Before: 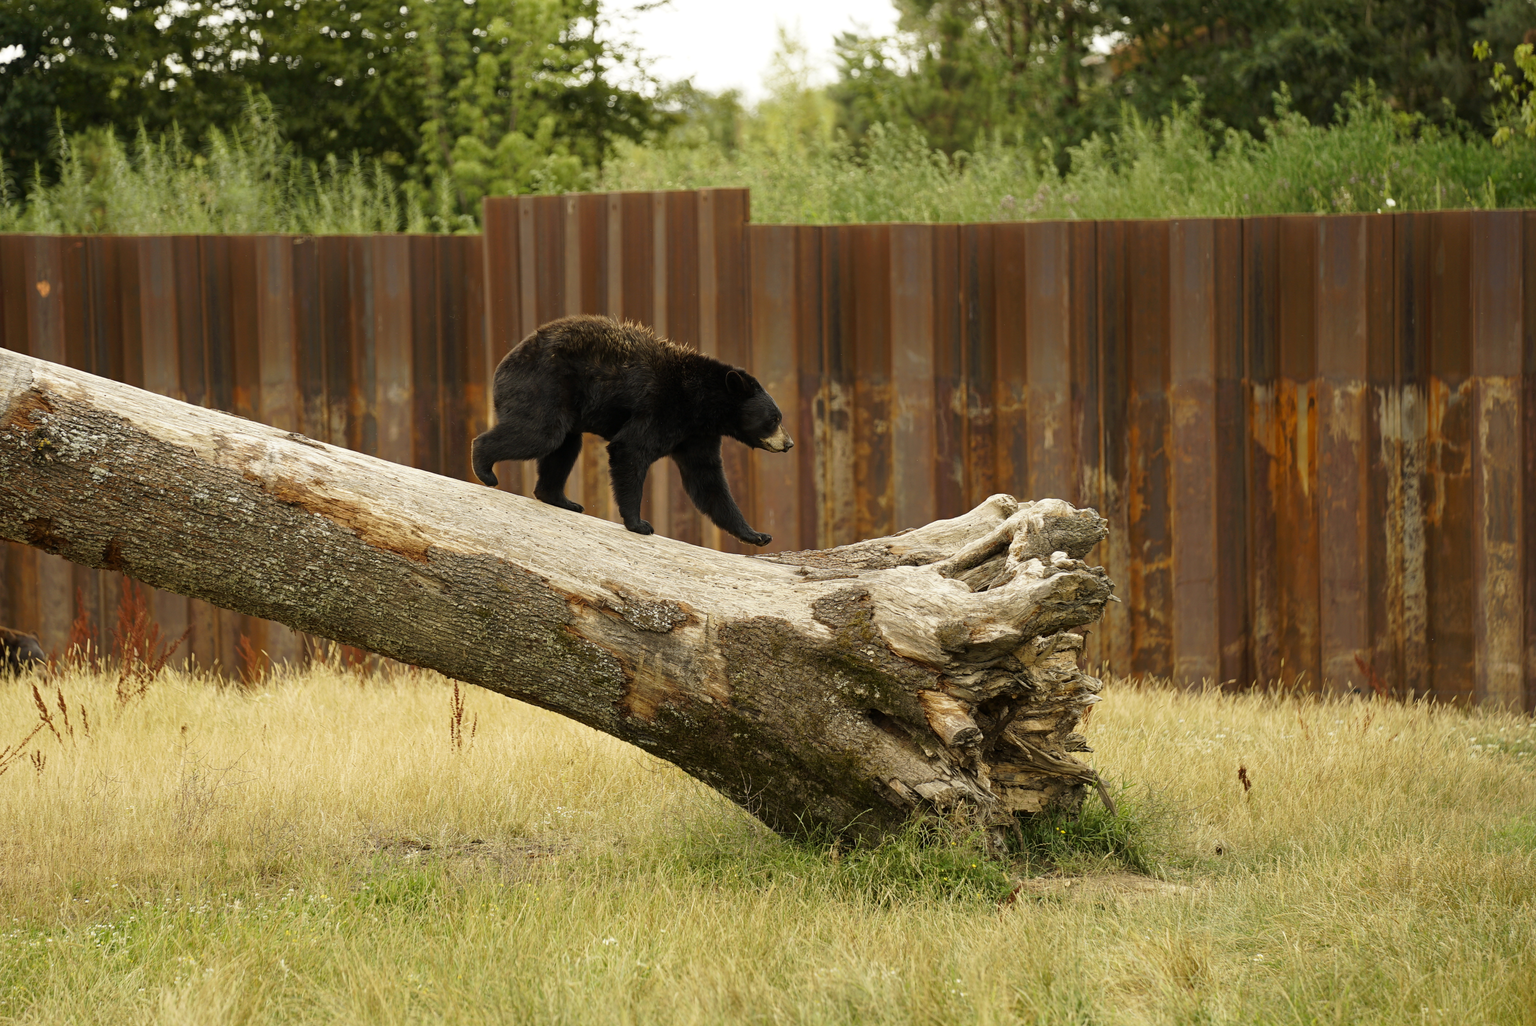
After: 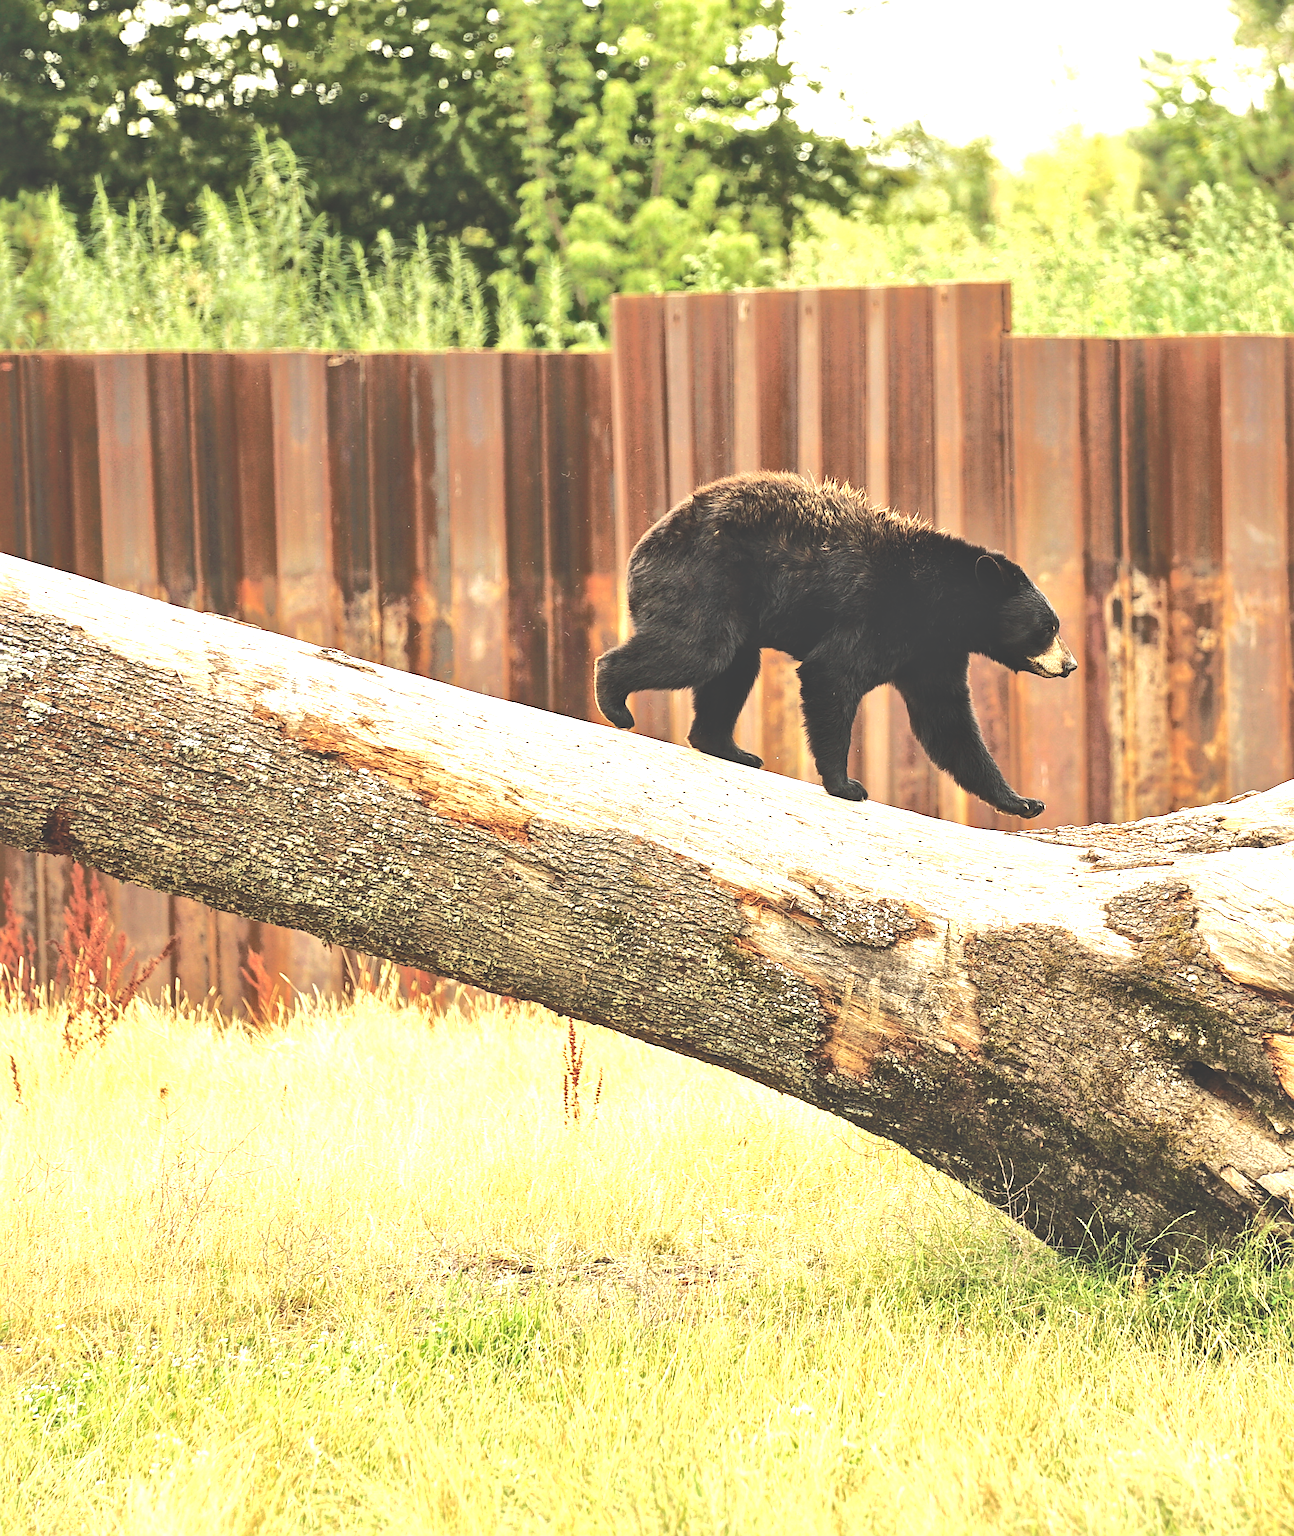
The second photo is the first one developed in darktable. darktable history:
local contrast: mode bilateral grid, contrast 25, coarseness 47, detail 151%, midtone range 0.2
tone curve: curves: ch0 [(0, 0) (0.003, 0.003) (0.011, 0.011) (0.025, 0.024) (0.044, 0.044) (0.069, 0.068) (0.1, 0.098) (0.136, 0.133) (0.177, 0.174) (0.224, 0.22) (0.277, 0.272) (0.335, 0.329) (0.399, 0.392) (0.468, 0.46) (0.543, 0.607) (0.623, 0.676) (0.709, 0.75) (0.801, 0.828) (0.898, 0.912) (1, 1)], color space Lab, independent channels, preserve colors none
color correction: highlights a* 0.051, highlights b* -0.706
sharpen: radius 2.198, amount 0.386, threshold 0.159
crop: left 4.874%, right 38.867%
exposure: black level correction -0.024, exposure 1.397 EV, compensate highlight preservation false
